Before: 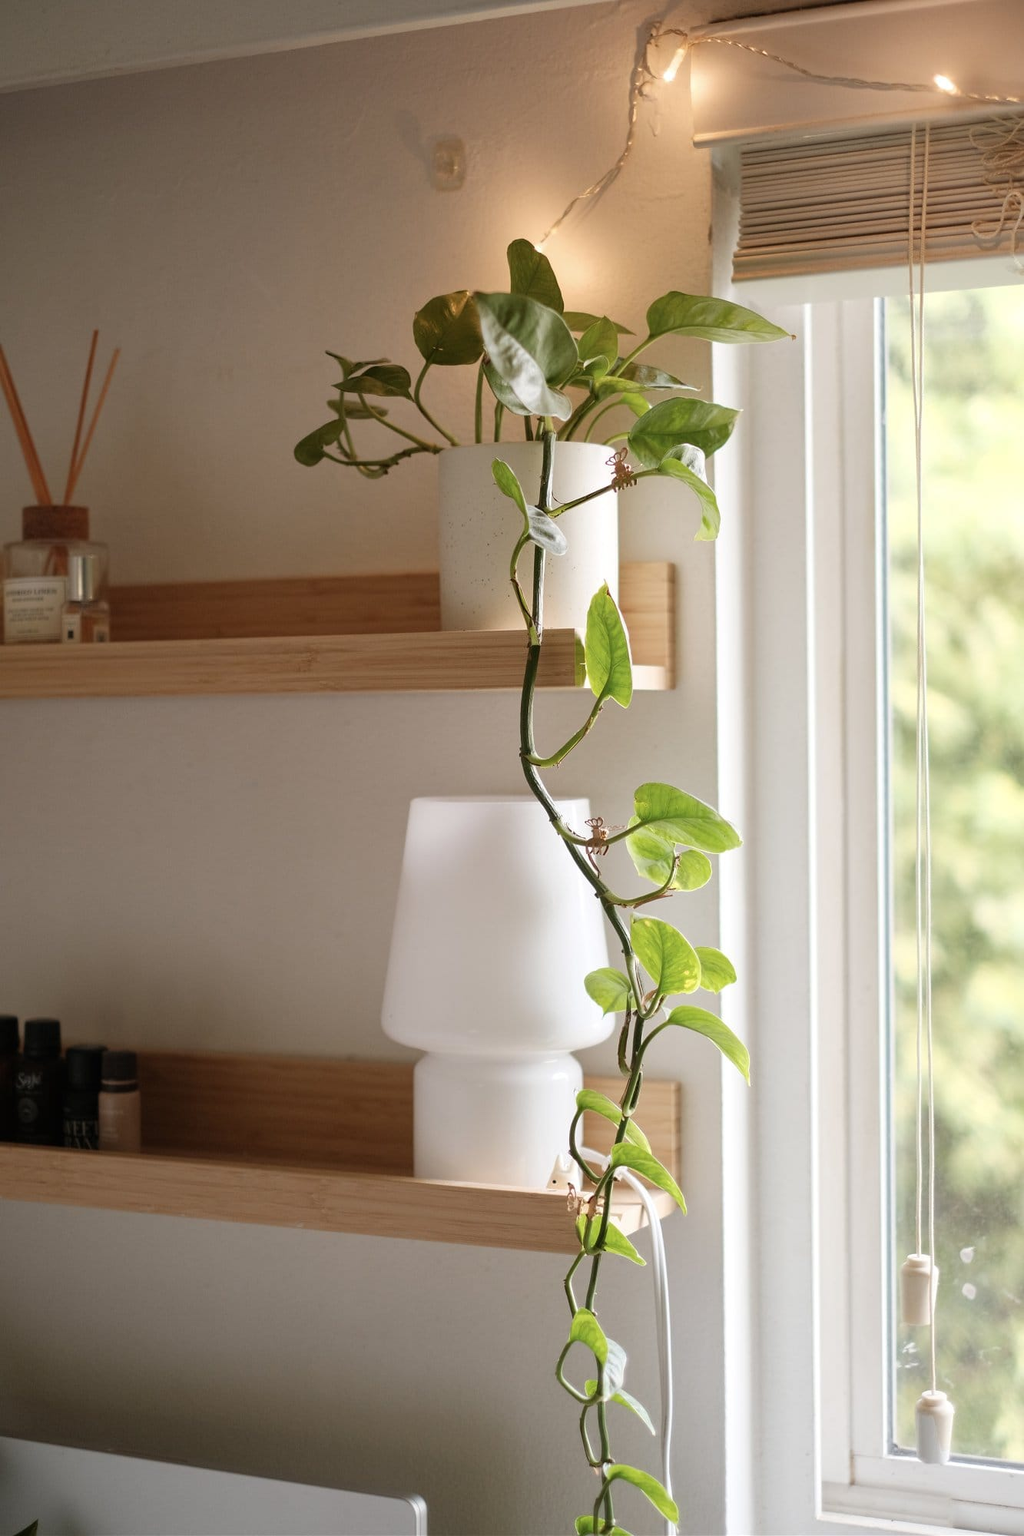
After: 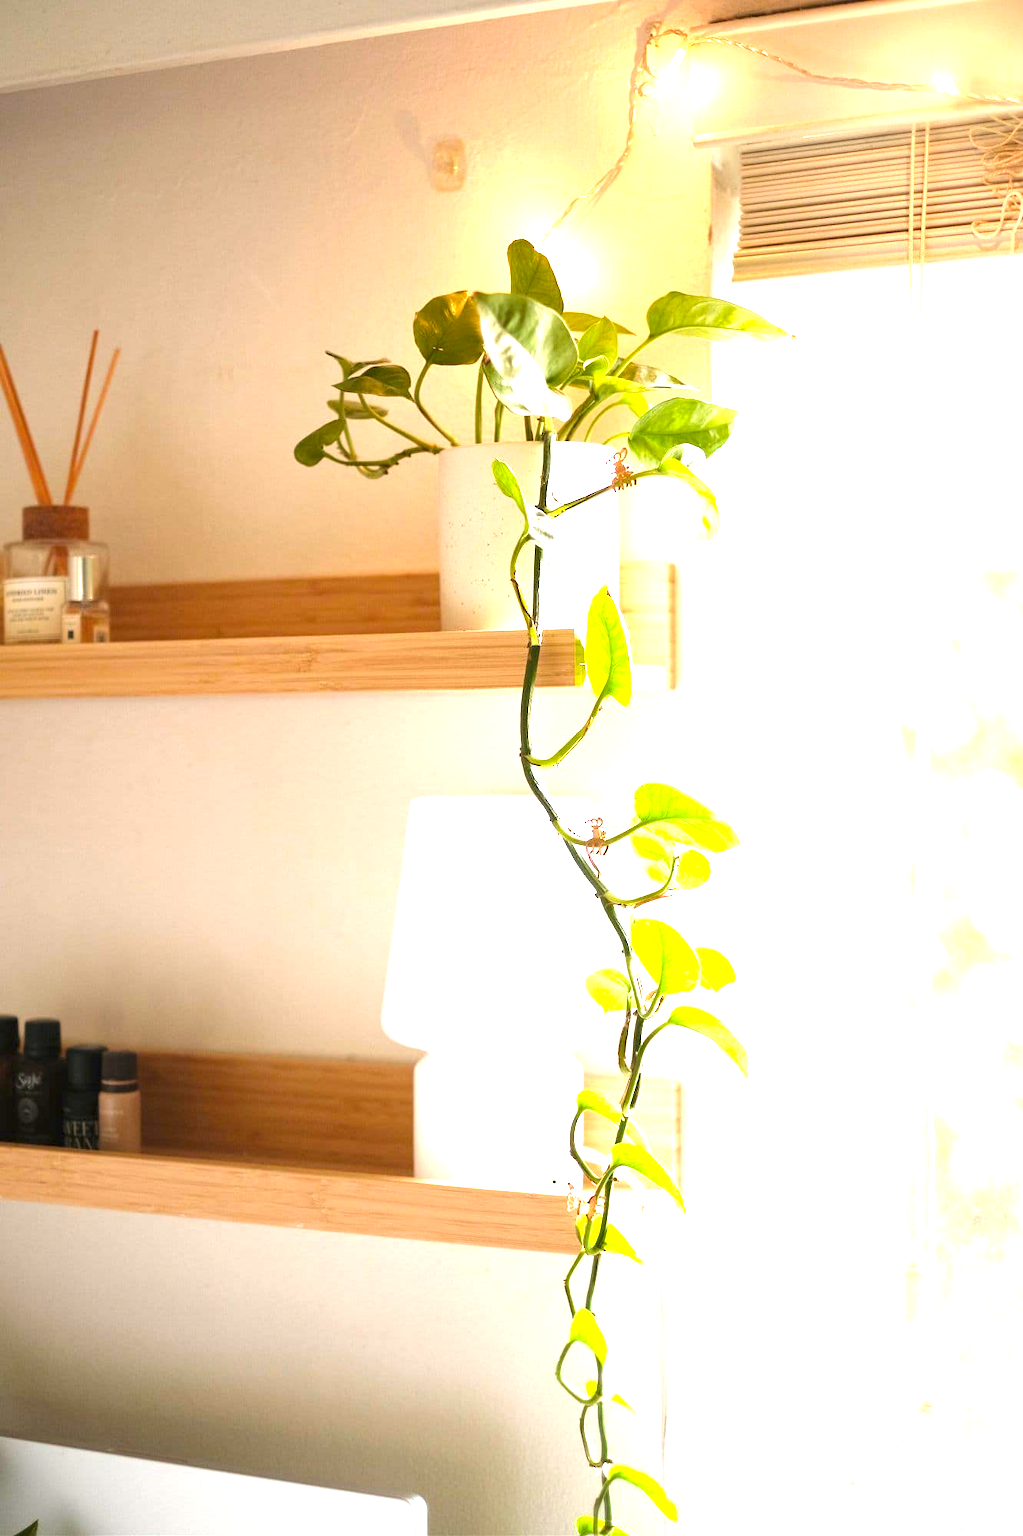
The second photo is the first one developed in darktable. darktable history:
color balance rgb: perceptual saturation grading › global saturation 20%, global vibrance 20%
exposure: black level correction 0, exposure 2 EV, compensate highlight preservation false
tone equalizer: on, module defaults
